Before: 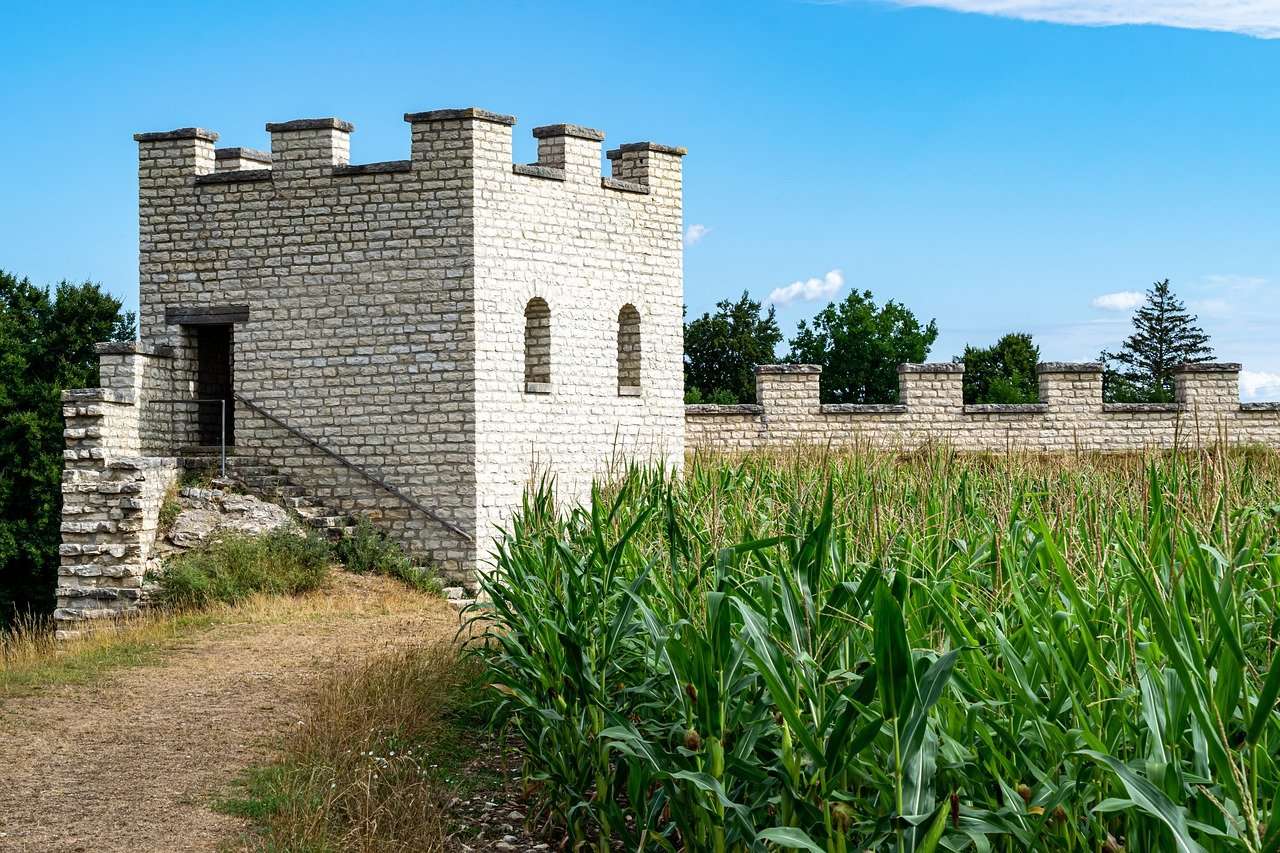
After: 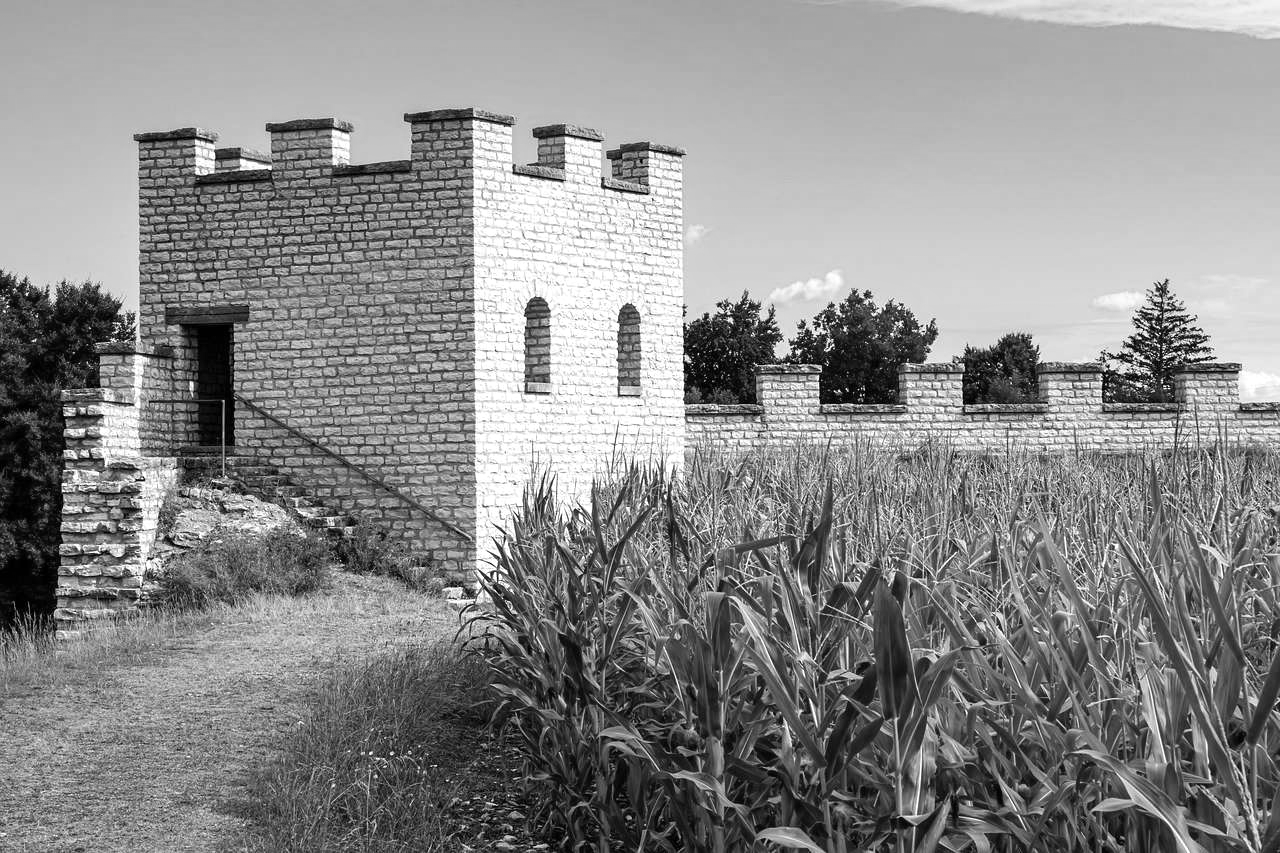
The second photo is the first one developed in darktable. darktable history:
monochrome: a -35.87, b 49.73, size 1.7
exposure: exposure 0.191 EV, compensate highlight preservation false
